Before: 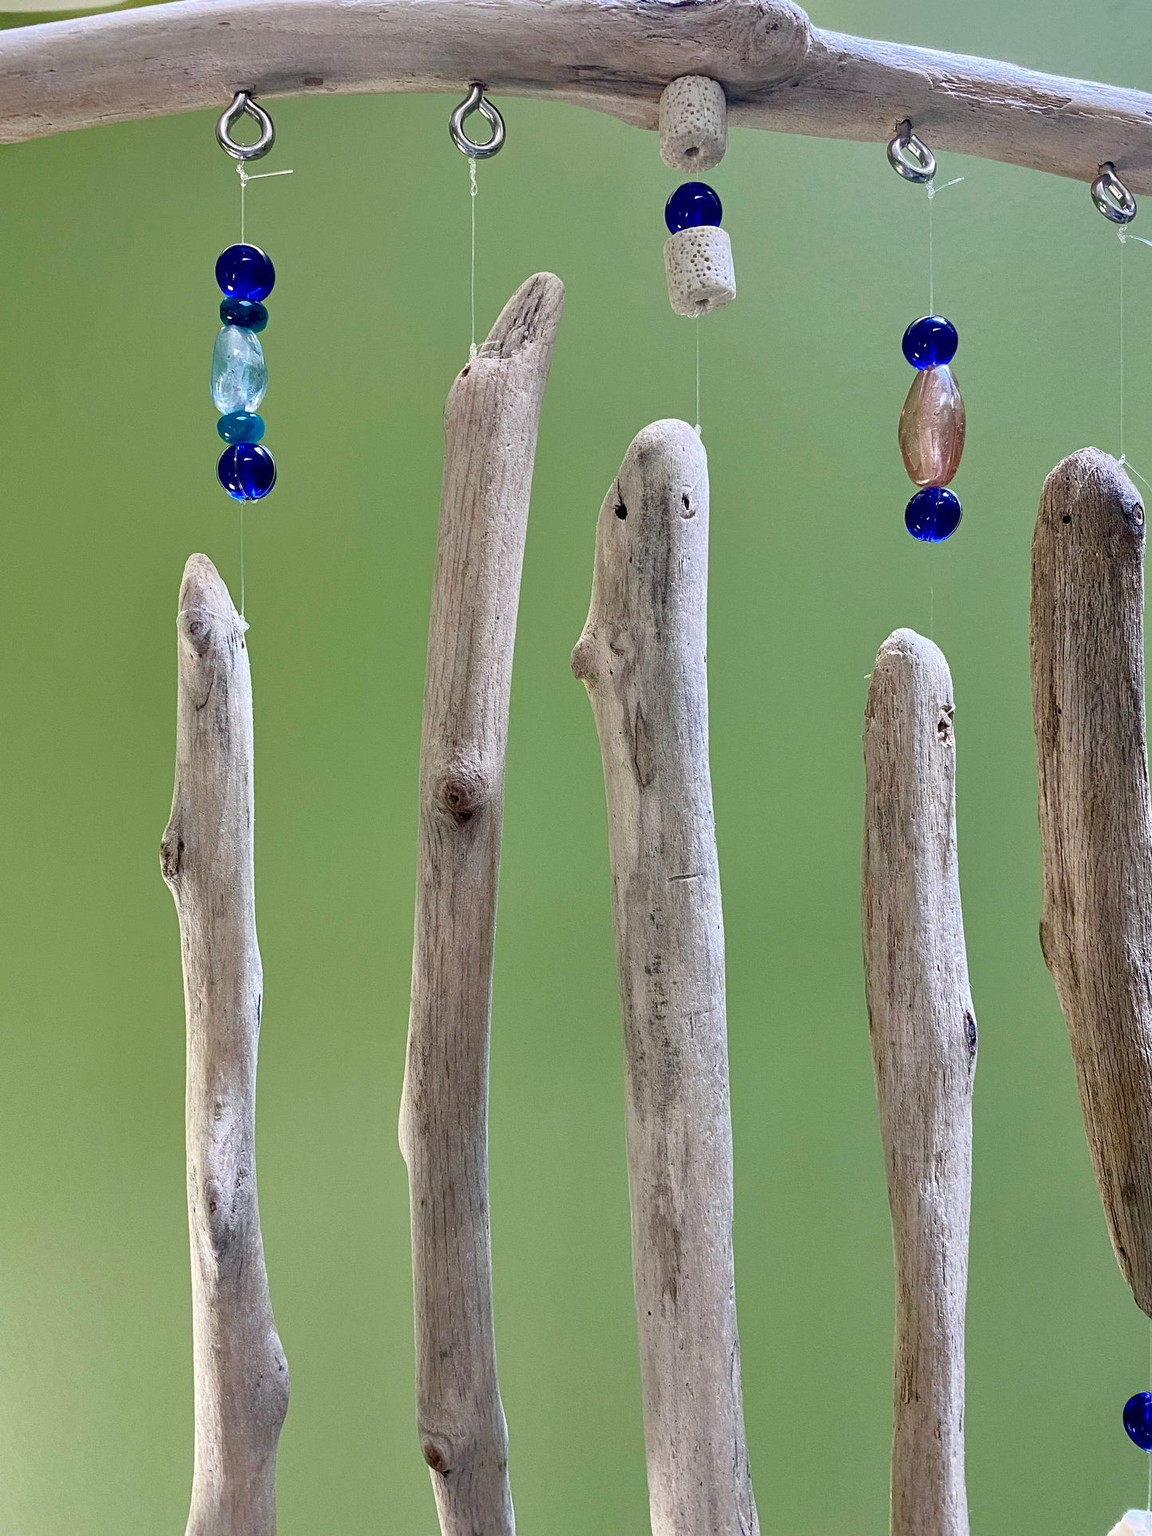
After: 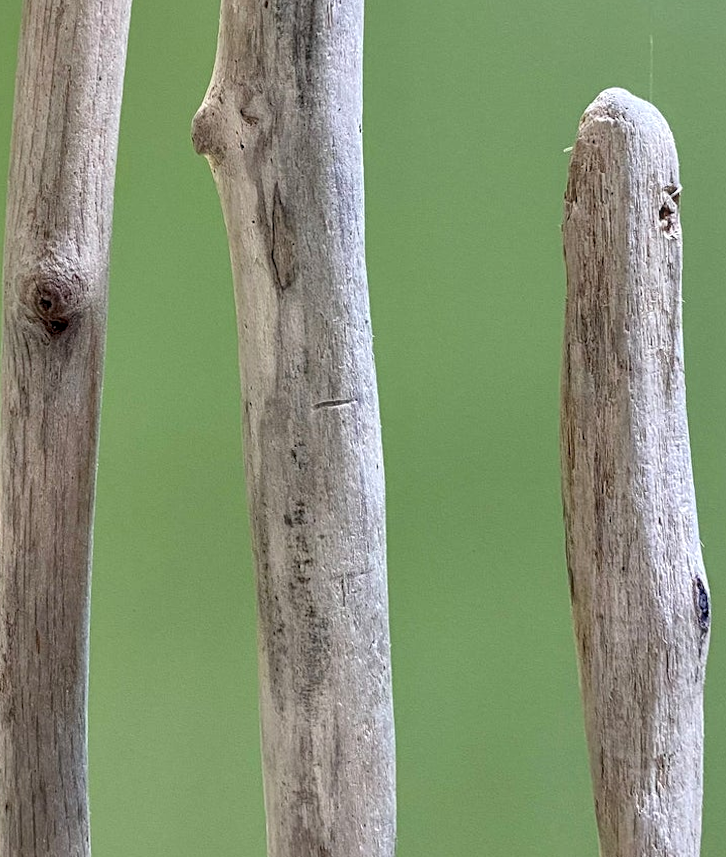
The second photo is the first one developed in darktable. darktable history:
rotate and perspective: lens shift (horizontal) -0.055, automatic cropping off
crop: left 35.03%, top 36.625%, right 14.663%, bottom 20.057%
local contrast: on, module defaults
